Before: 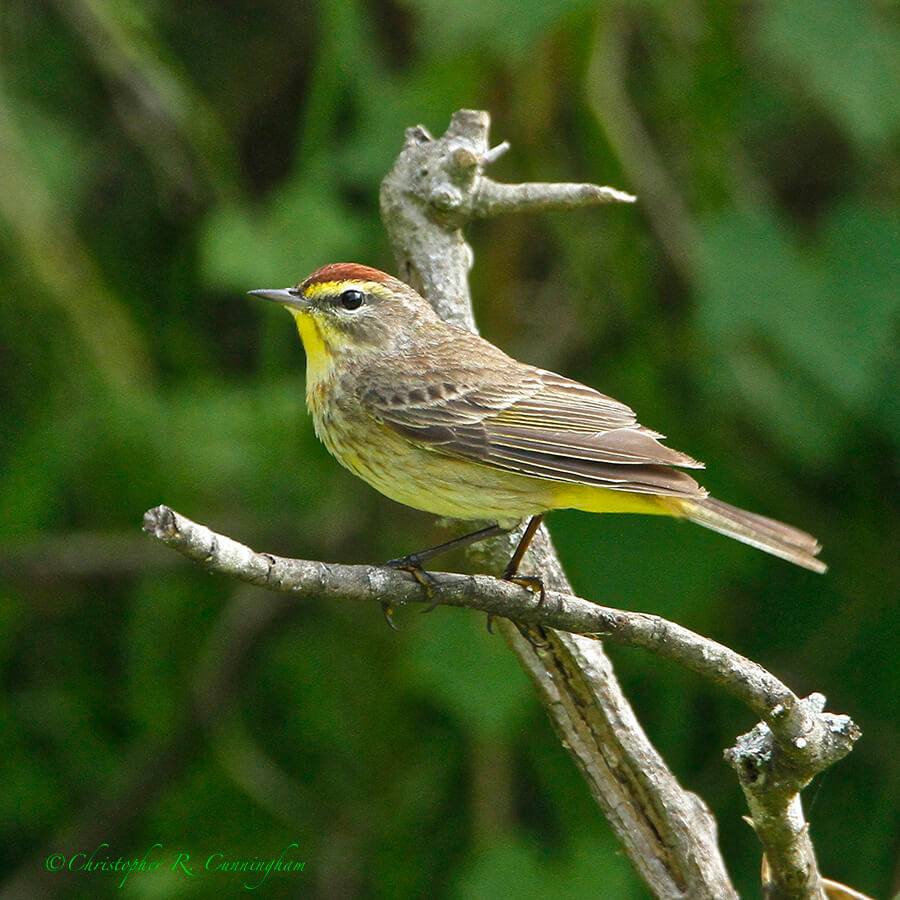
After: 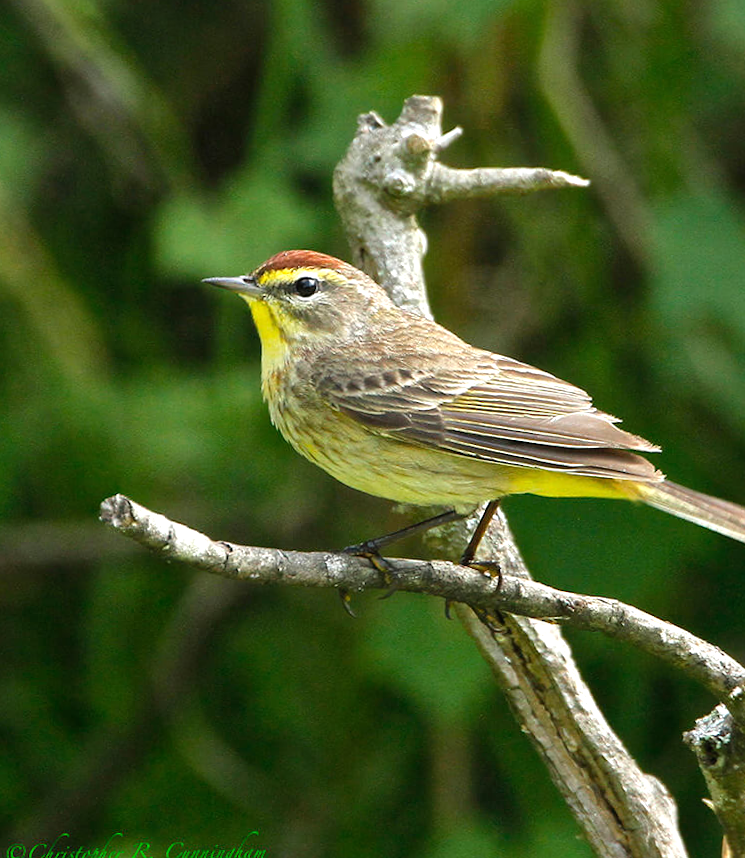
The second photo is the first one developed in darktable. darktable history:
crop and rotate: angle 0.619°, left 4.43%, top 1.049%, right 11.887%, bottom 2.531%
tone equalizer: -8 EV -0.428 EV, -7 EV -0.419 EV, -6 EV -0.369 EV, -5 EV -0.198 EV, -3 EV 0.219 EV, -2 EV 0.317 EV, -1 EV 0.397 EV, +0 EV 0.432 EV, mask exposure compensation -0.508 EV
